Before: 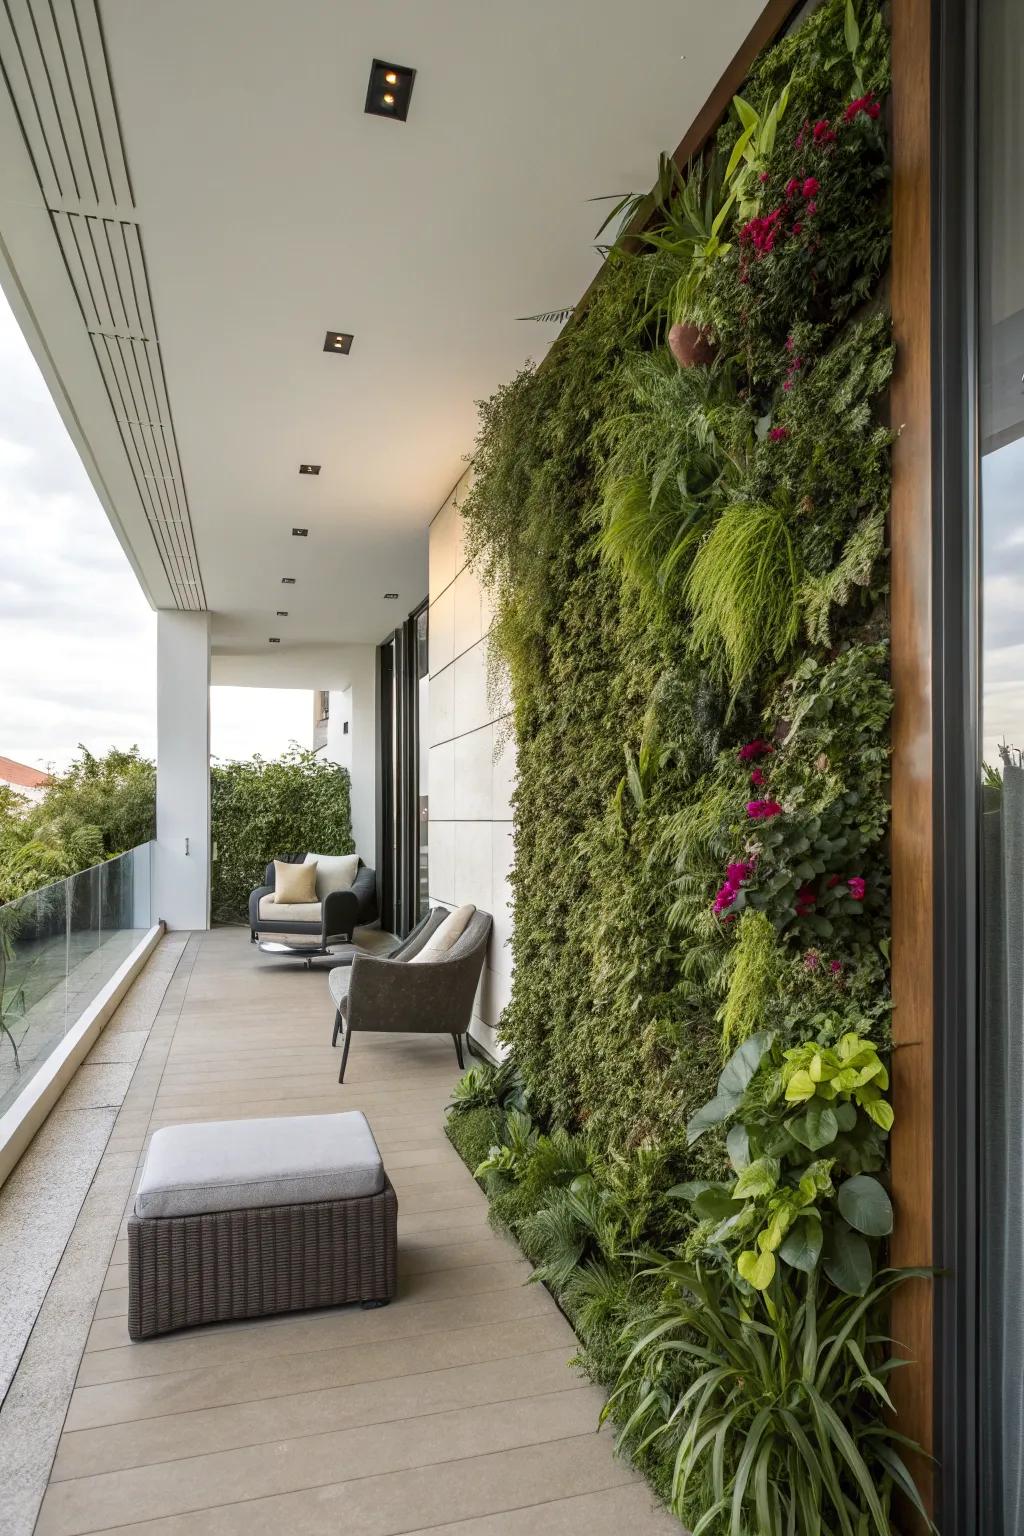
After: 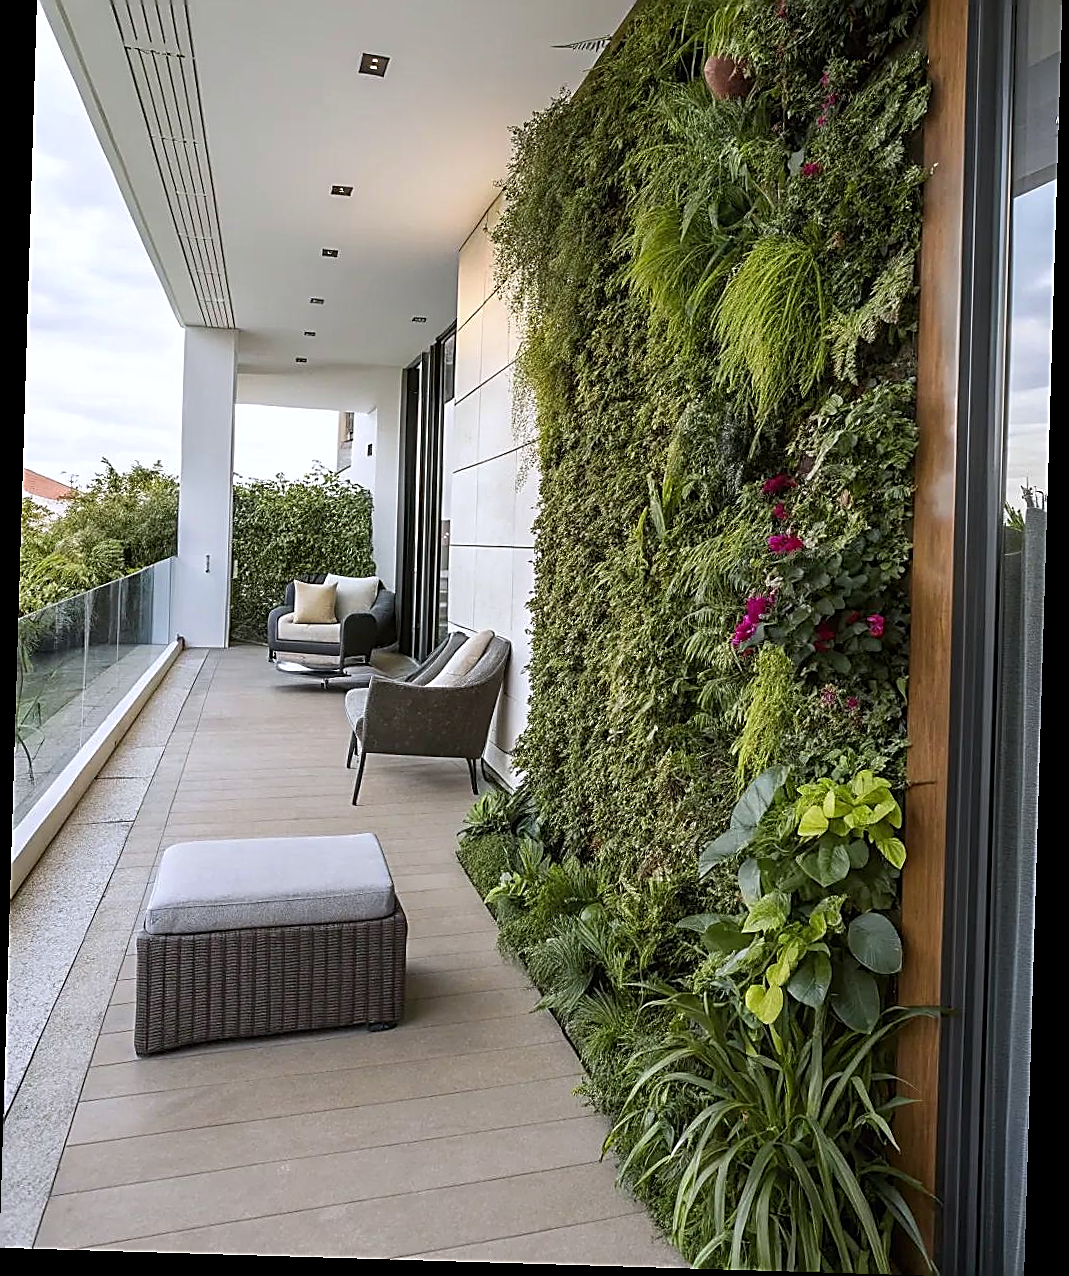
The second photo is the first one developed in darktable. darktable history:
rotate and perspective: rotation 1.72°, automatic cropping off
crop and rotate: top 18.507%
white balance: red 0.984, blue 1.059
sharpen: radius 1.685, amount 1.294
